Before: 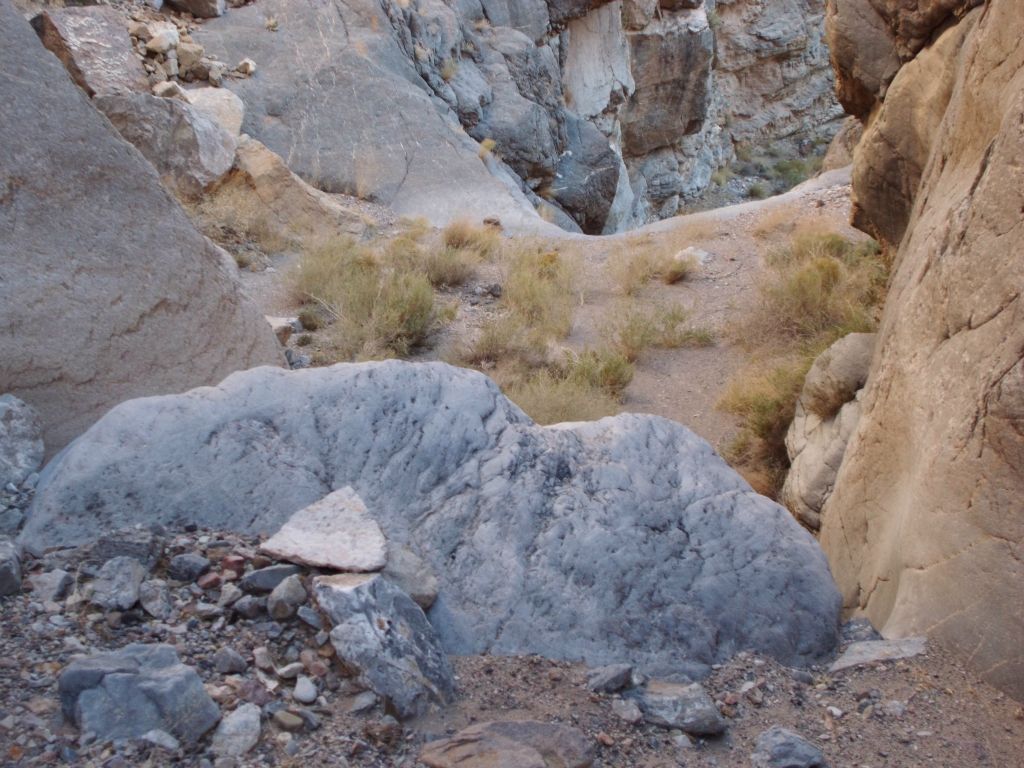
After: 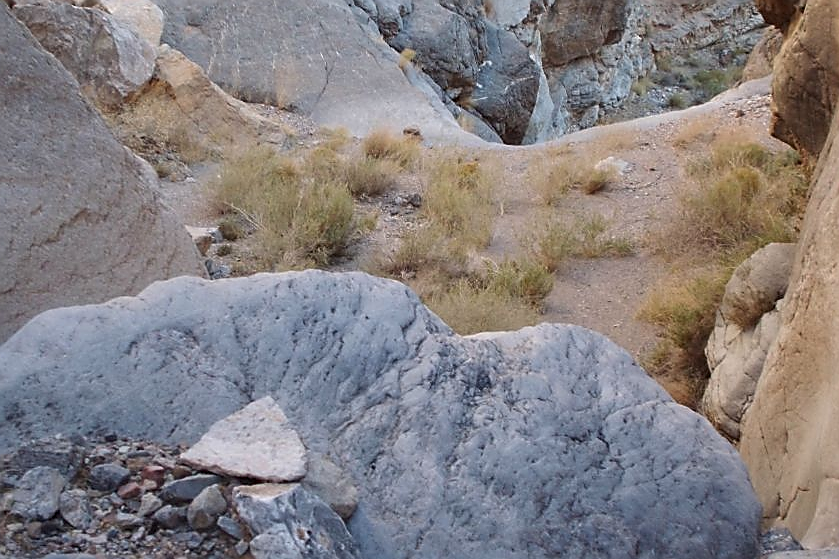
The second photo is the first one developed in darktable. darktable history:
sharpen: radius 1.393, amount 1.251, threshold 0.701
crop: left 7.852%, top 11.736%, right 10.132%, bottom 15.446%
